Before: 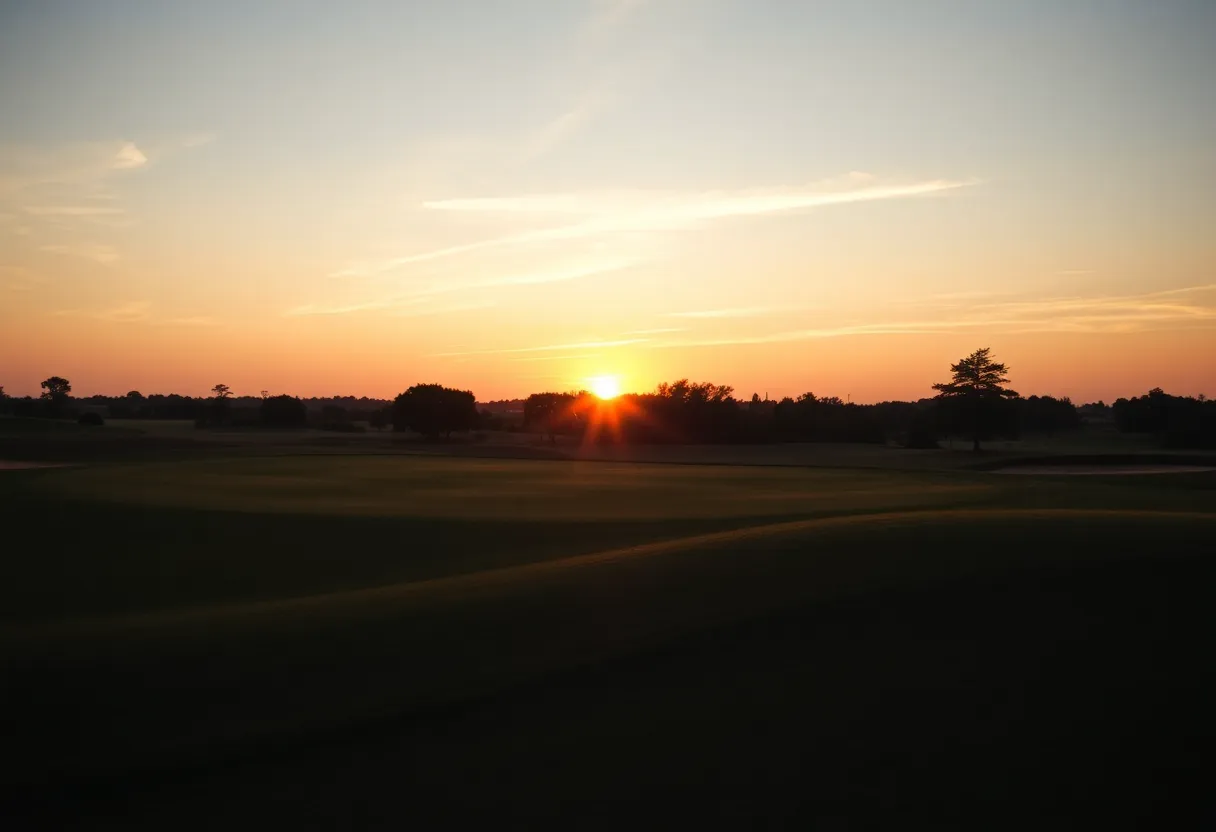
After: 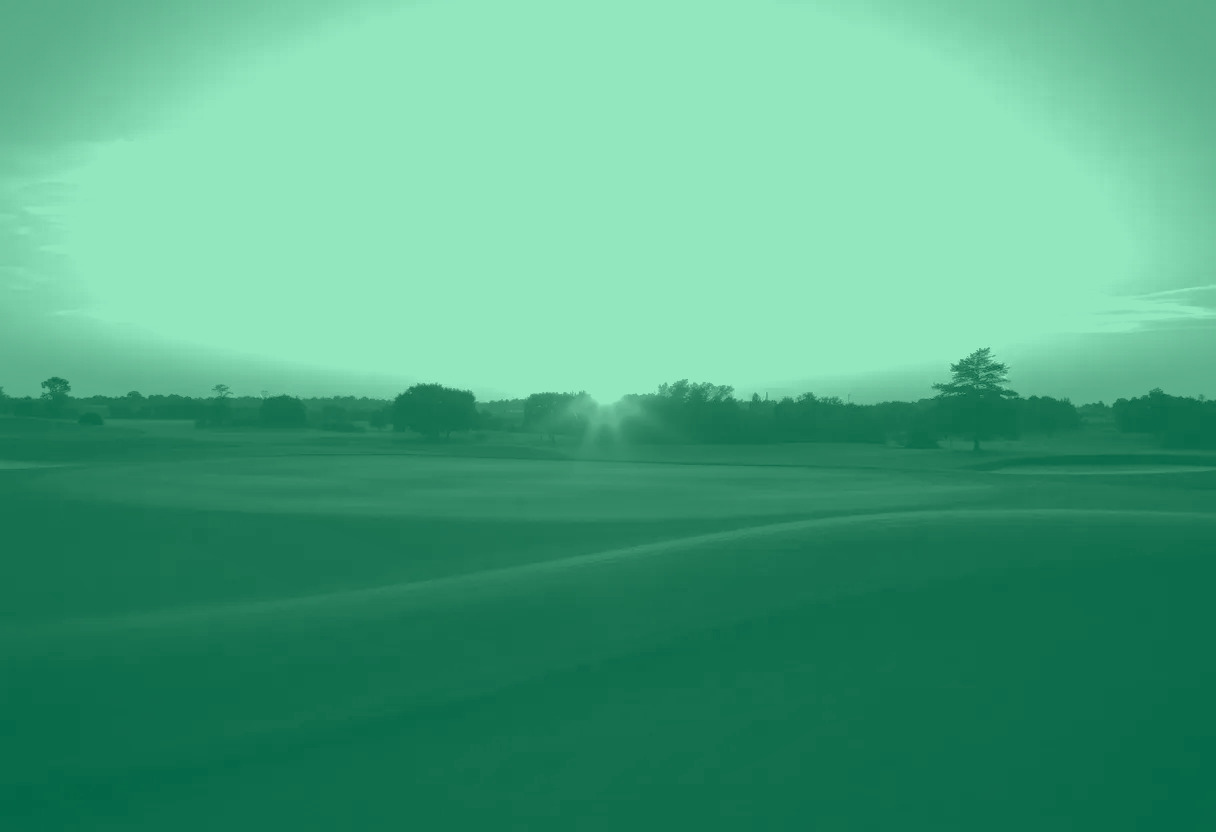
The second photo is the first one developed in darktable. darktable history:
colorize: hue 147.6°, saturation 65%, lightness 21.64%
color correction: highlights b* 3
exposure: black level correction 0, exposure 1 EV, compensate highlight preservation false
shadows and highlights: shadows 40, highlights -60
